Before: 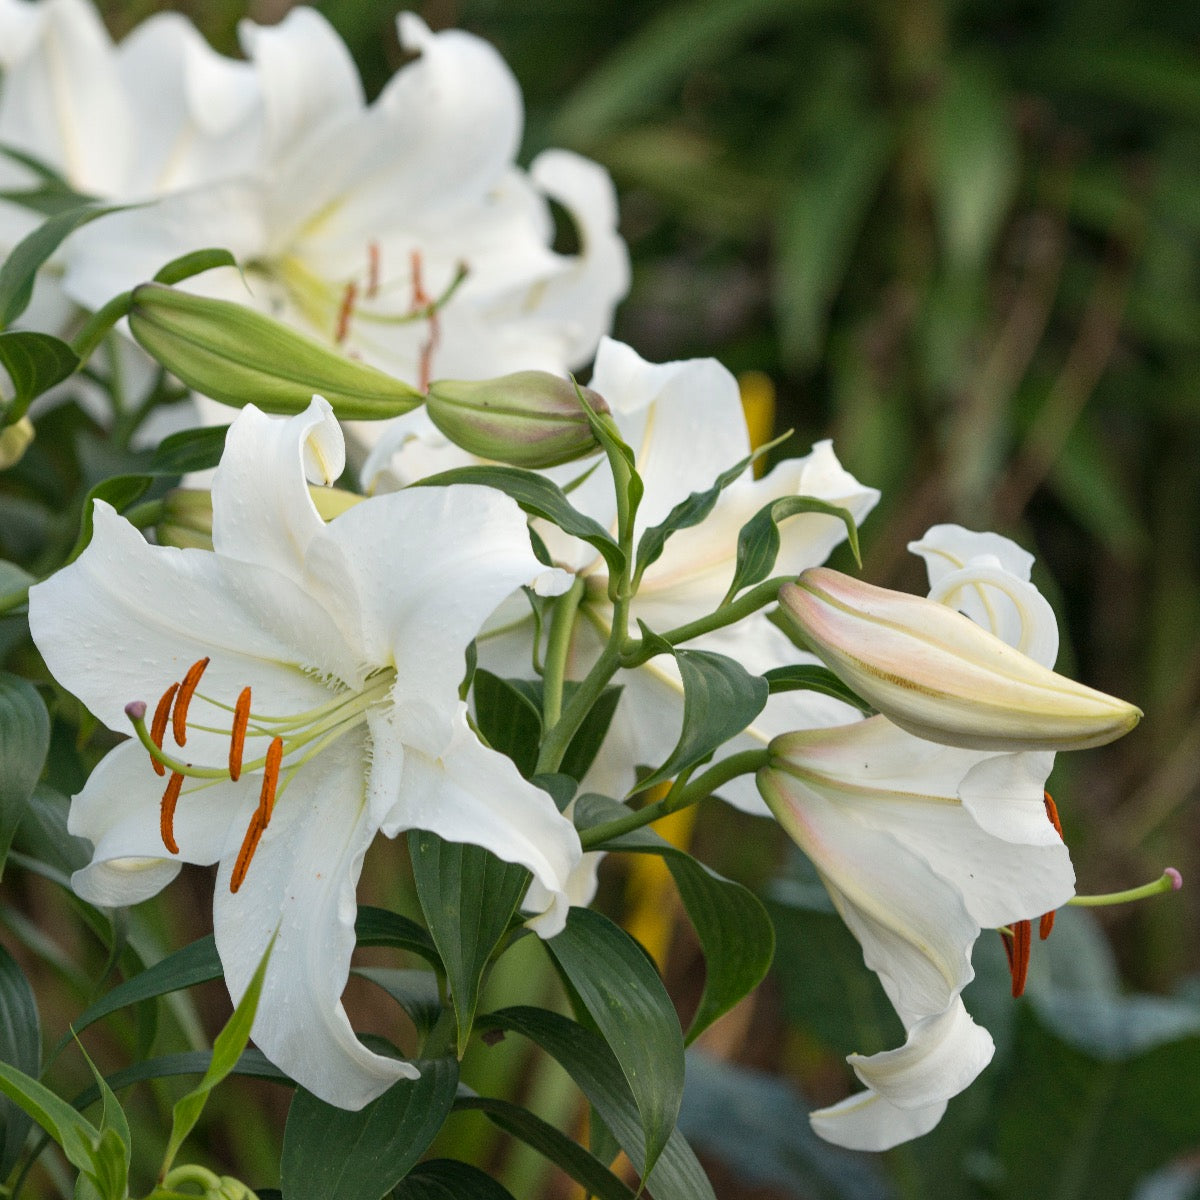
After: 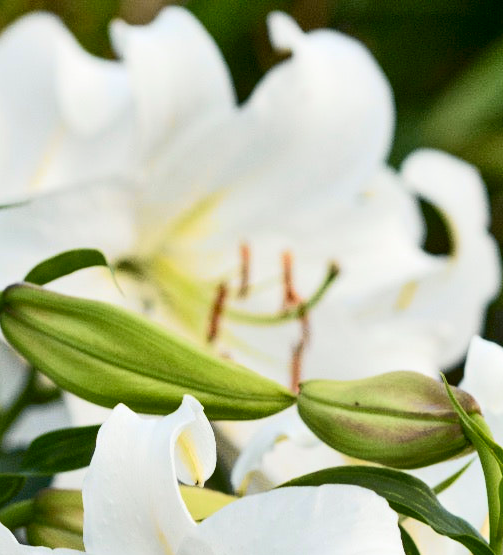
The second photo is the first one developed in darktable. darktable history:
crop and rotate: left 10.817%, top 0.062%, right 47.194%, bottom 53.626%
shadows and highlights: highlights color adjustment 0%, low approximation 0.01, soften with gaussian
tone curve: curves: ch0 [(0, 0.006) (0.046, 0.011) (0.13, 0.062) (0.338, 0.327) (0.494, 0.55) (0.728, 0.835) (1, 1)]; ch1 [(0, 0) (0.346, 0.324) (0.45, 0.431) (0.5, 0.5) (0.522, 0.517) (0.55, 0.57) (1, 1)]; ch2 [(0, 0) (0.453, 0.418) (0.5, 0.5) (0.526, 0.524) (0.554, 0.598) (0.622, 0.679) (0.707, 0.761) (1, 1)], color space Lab, independent channels, preserve colors none
